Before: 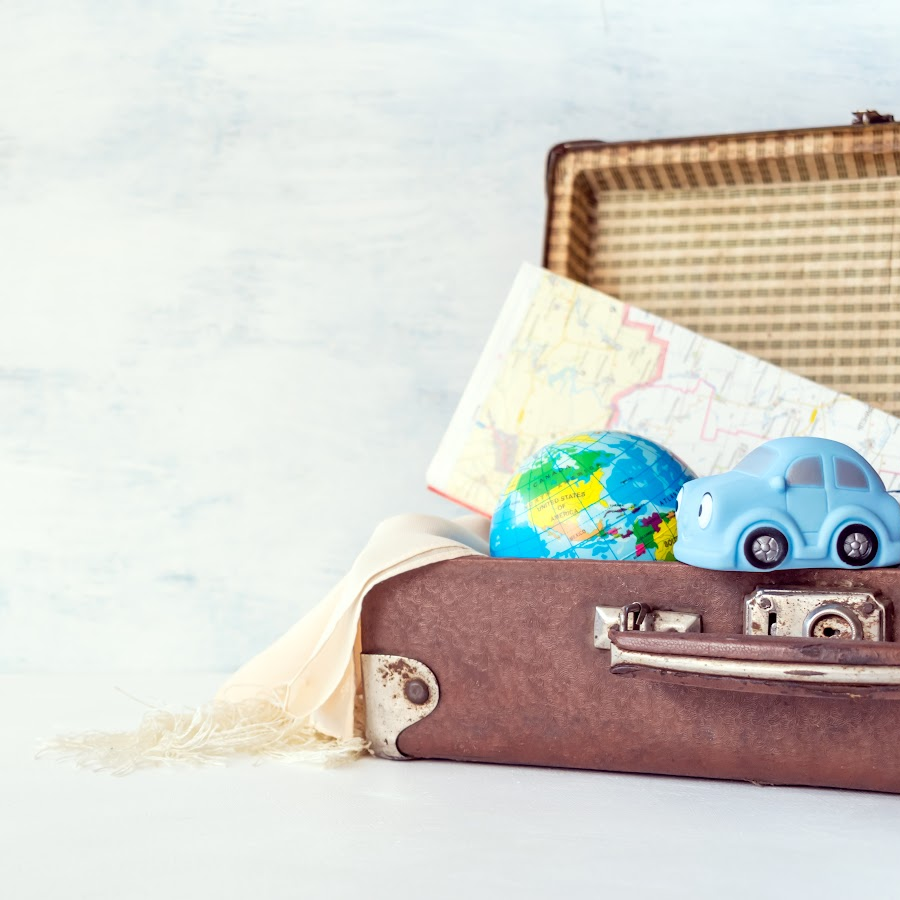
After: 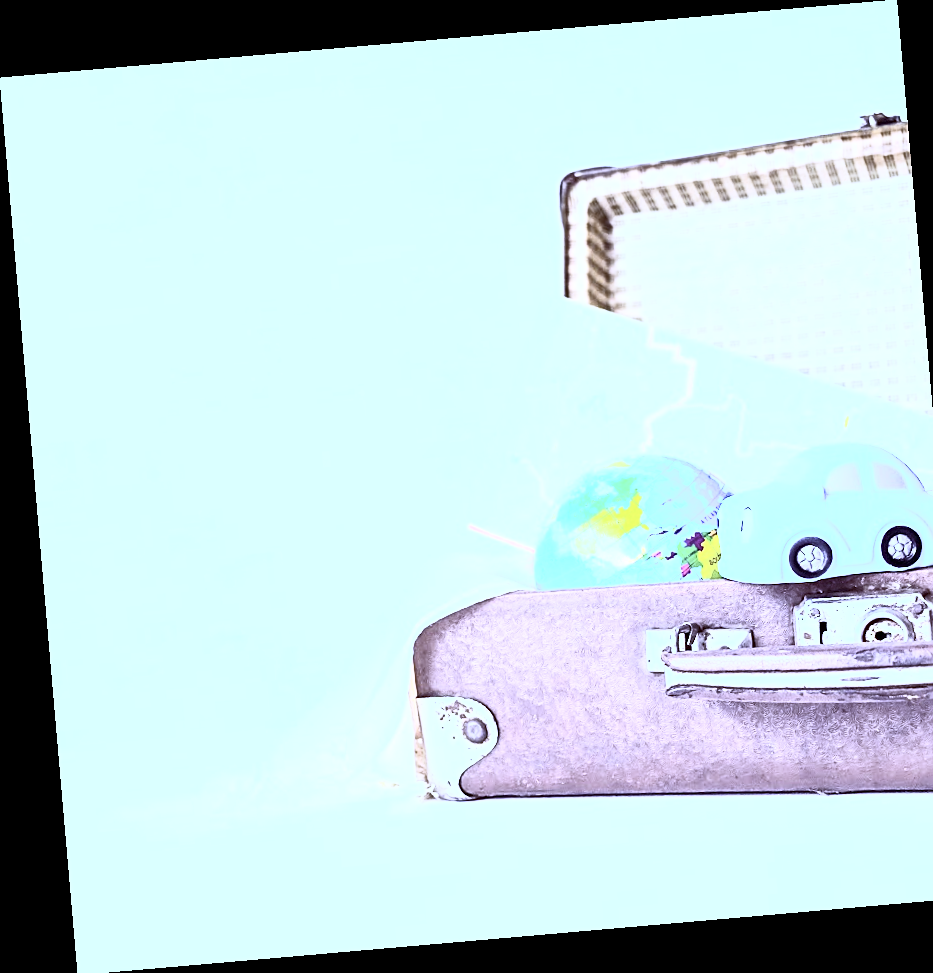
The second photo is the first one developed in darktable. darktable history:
rotate and perspective: rotation -4.98°, automatic cropping off
crop: right 4.126%, bottom 0.031%
sharpen: on, module defaults
contrast brightness saturation: contrast 0.57, brightness 0.57, saturation -0.34
white balance: red 0.766, blue 1.537
exposure: exposure 1.089 EV, compensate highlight preservation false
